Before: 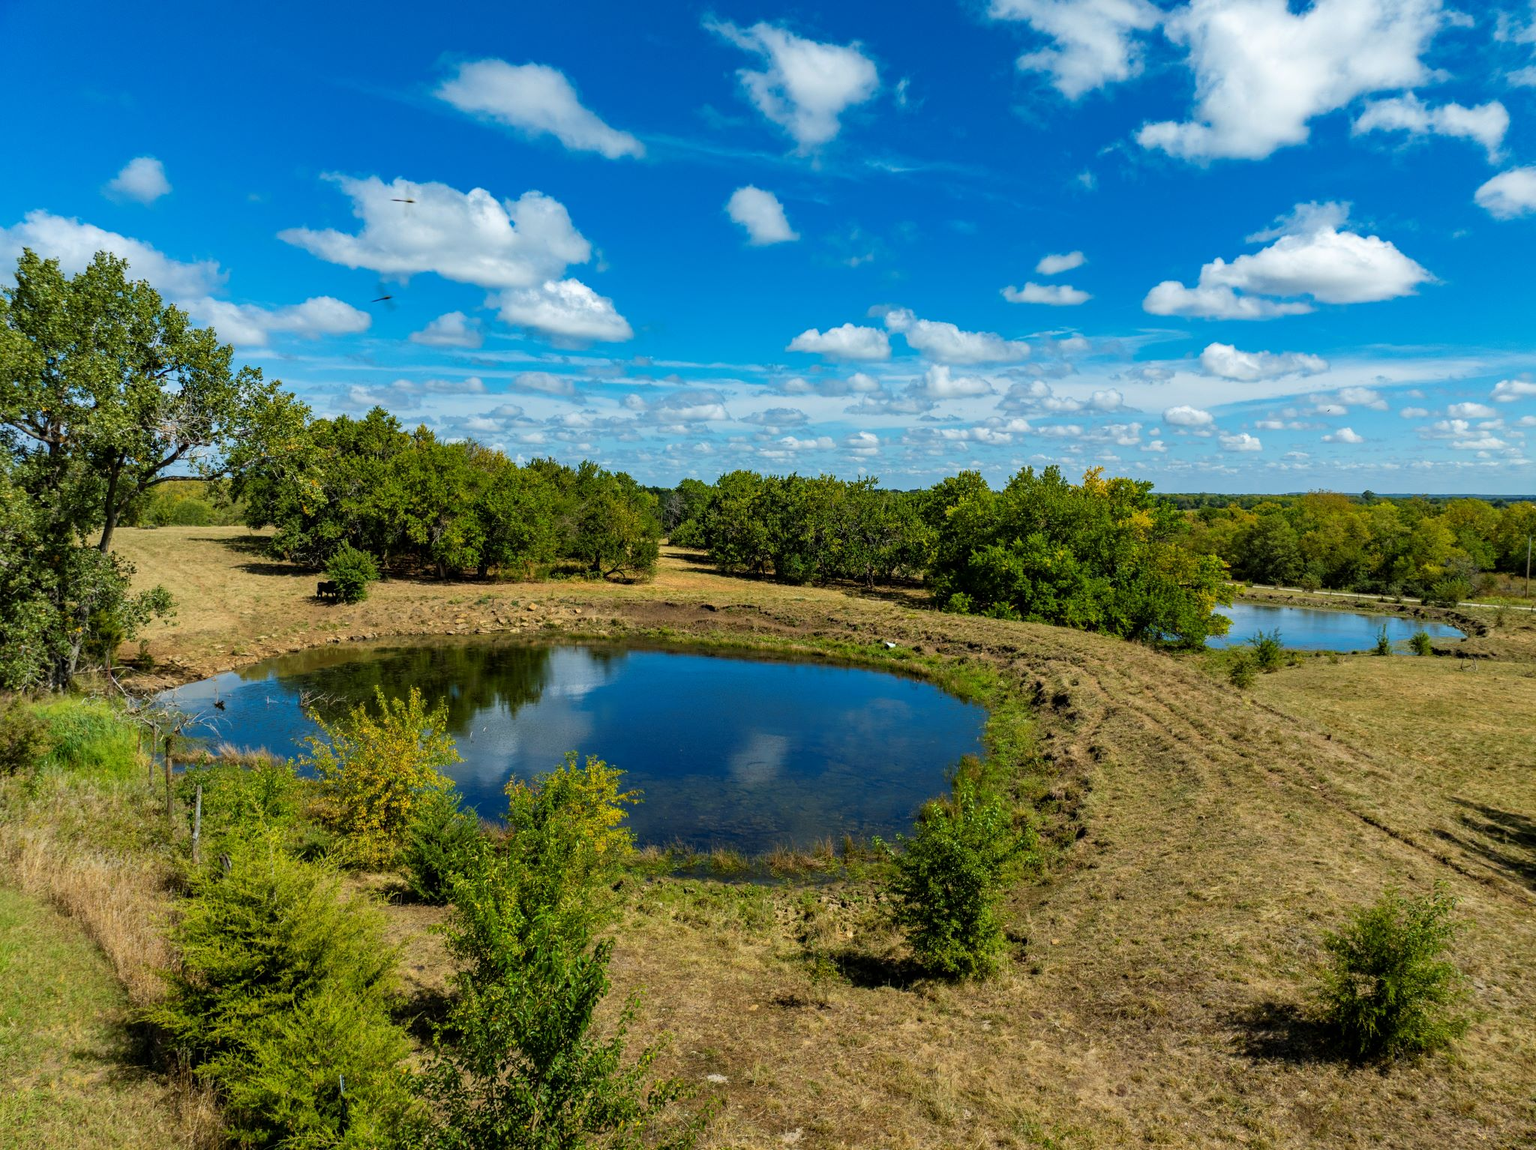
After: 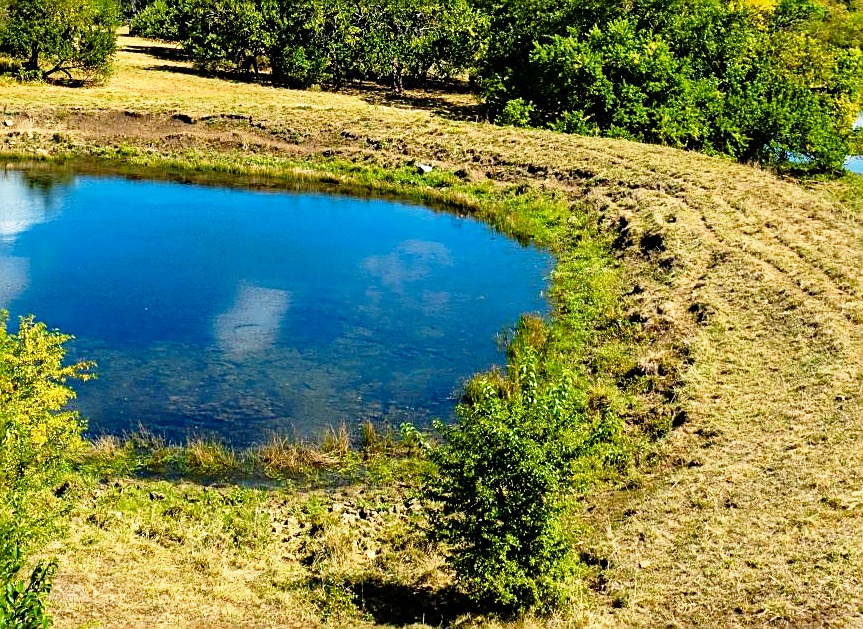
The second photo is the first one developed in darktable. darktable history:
crop: left 37.221%, top 45.169%, right 20.63%, bottom 13.777%
sharpen: on, module defaults
base curve: curves: ch0 [(0, 0) (0.012, 0.01) (0.073, 0.168) (0.31, 0.711) (0.645, 0.957) (1, 1)], preserve colors none
